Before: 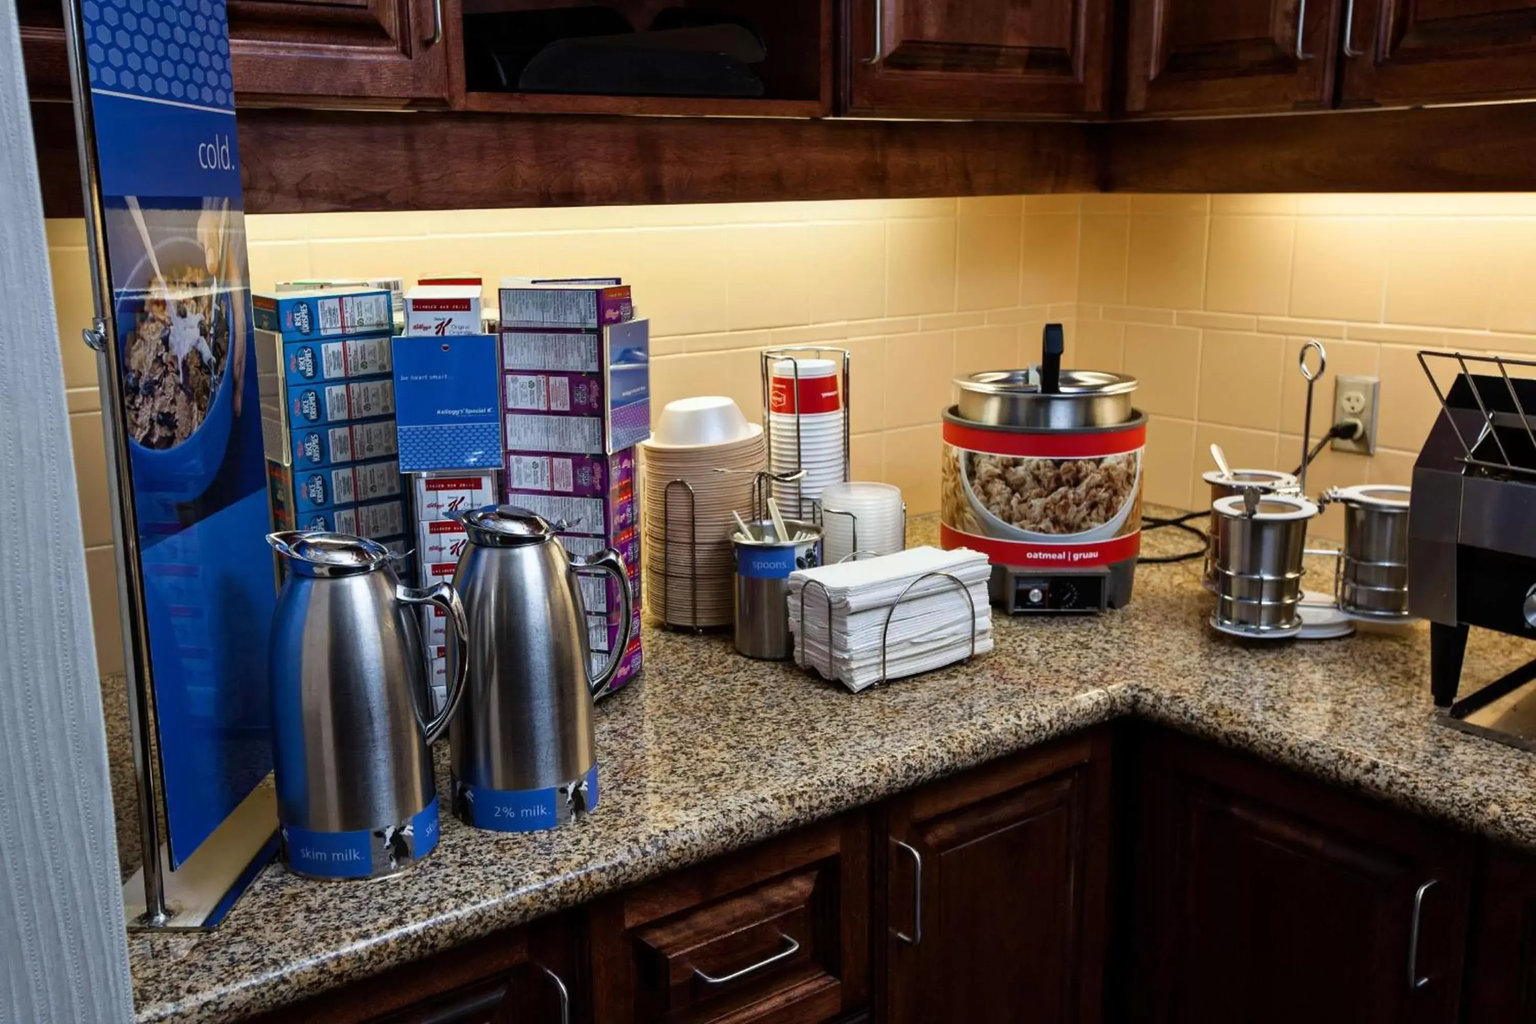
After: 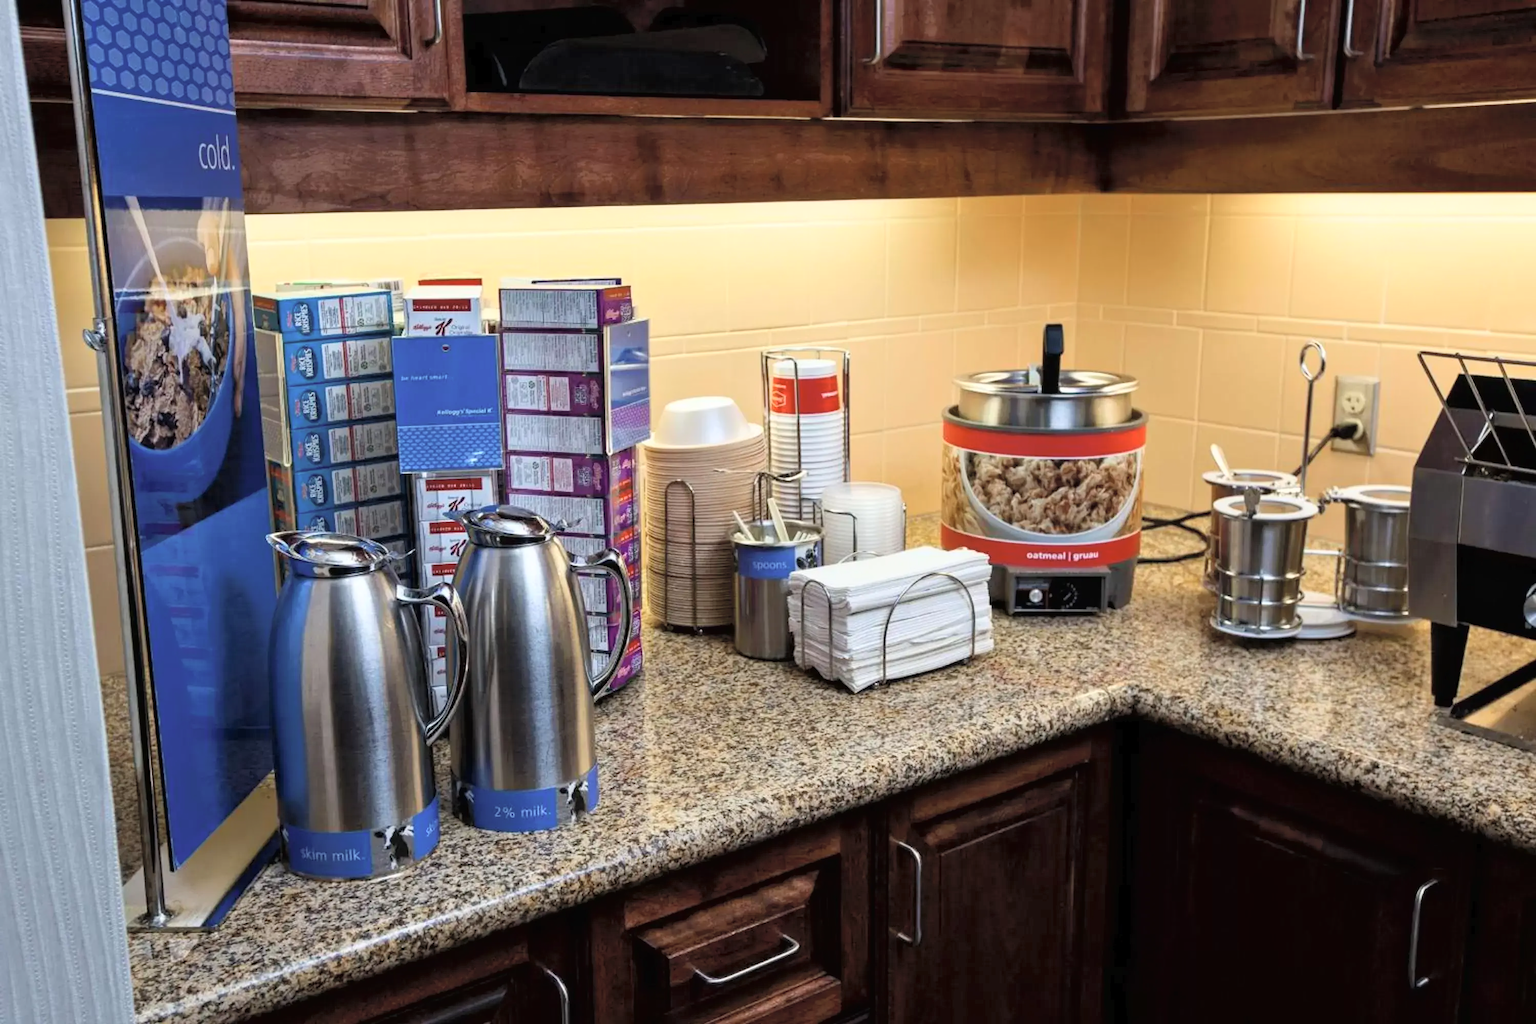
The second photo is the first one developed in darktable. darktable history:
tone curve: curves: ch0 [(0, 0) (0.003, 0.013) (0.011, 0.017) (0.025, 0.035) (0.044, 0.093) (0.069, 0.146) (0.1, 0.179) (0.136, 0.243) (0.177, 0.294) (0.224, 0.332) (0.277, 0.412) (0.335, 0.454) (0.399, 0.531) (0.468, 0.611) (0.543, 0.669) (0.623, 0.738) (0.709, 0.823) (0.801, 0.881) (0.898, 0.951) (1, 1)], color space Lab, independent channels, preserve colors none
